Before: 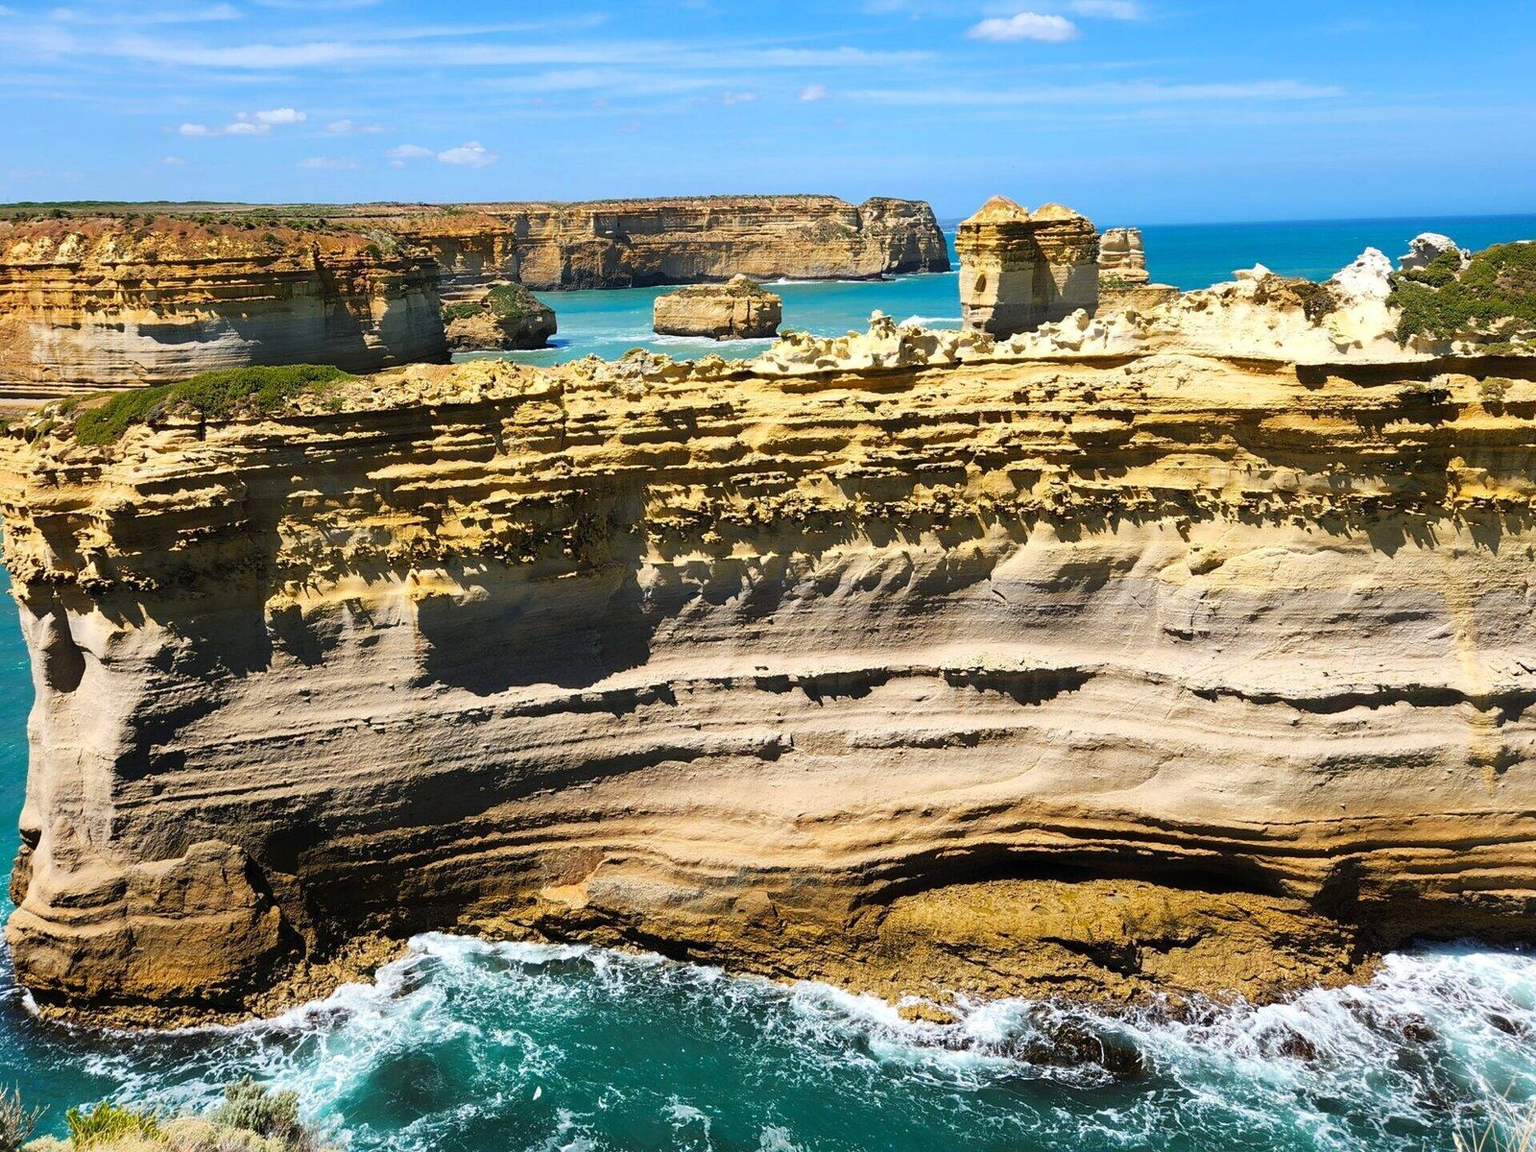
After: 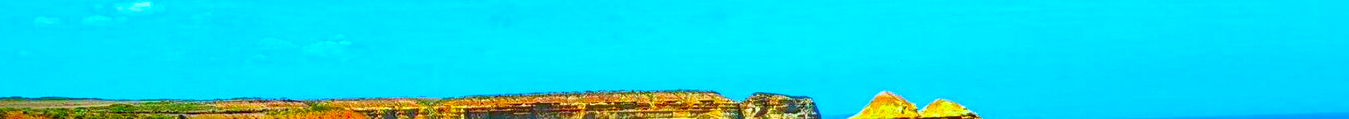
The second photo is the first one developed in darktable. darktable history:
exposure: black level correction 0, exposure 0.2 EV, compensate exposure bias true, compensate highlight preservation false
white balance: red 0.925, blue 1.046
color correction: saturation 3
crop and rotate: left 9.644%, top 9.491%, right 6.021%, bottom 80.509%
